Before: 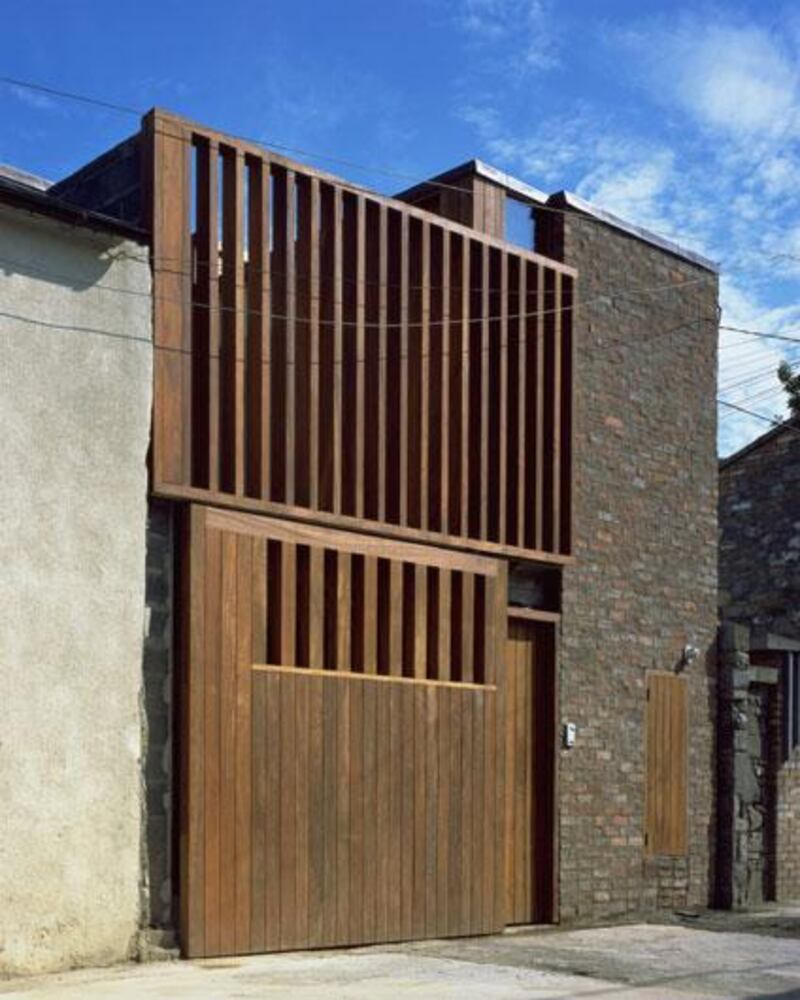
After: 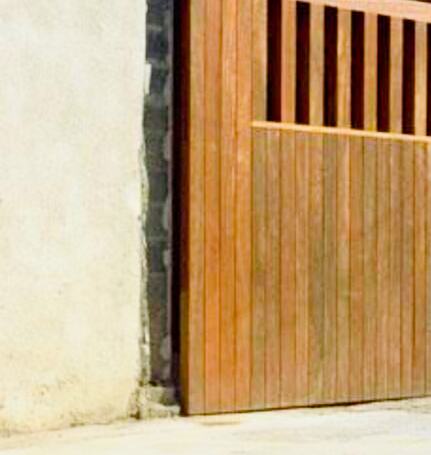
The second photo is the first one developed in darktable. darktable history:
crop and rotate: top 54.34%, right 46.067%, bottom 0.151%
color balance rgb: perceptual saturation grading › global saturation 0.081%, perceptual saturation grading › mid-tones 6.286%, perceptual saturation grading › shadows 71.315%, global vibrance 3.533%
exposure: black level correction 0, exposure 1.169 EV, compensate highlight preservation false
contrast brightness saturation: contrast 0.084, saturation 0.202
filmic rgb: black relative exposure -7.65 EV, white relative exposure 4.56 EV, hardness 3.61, contrast 1.057
